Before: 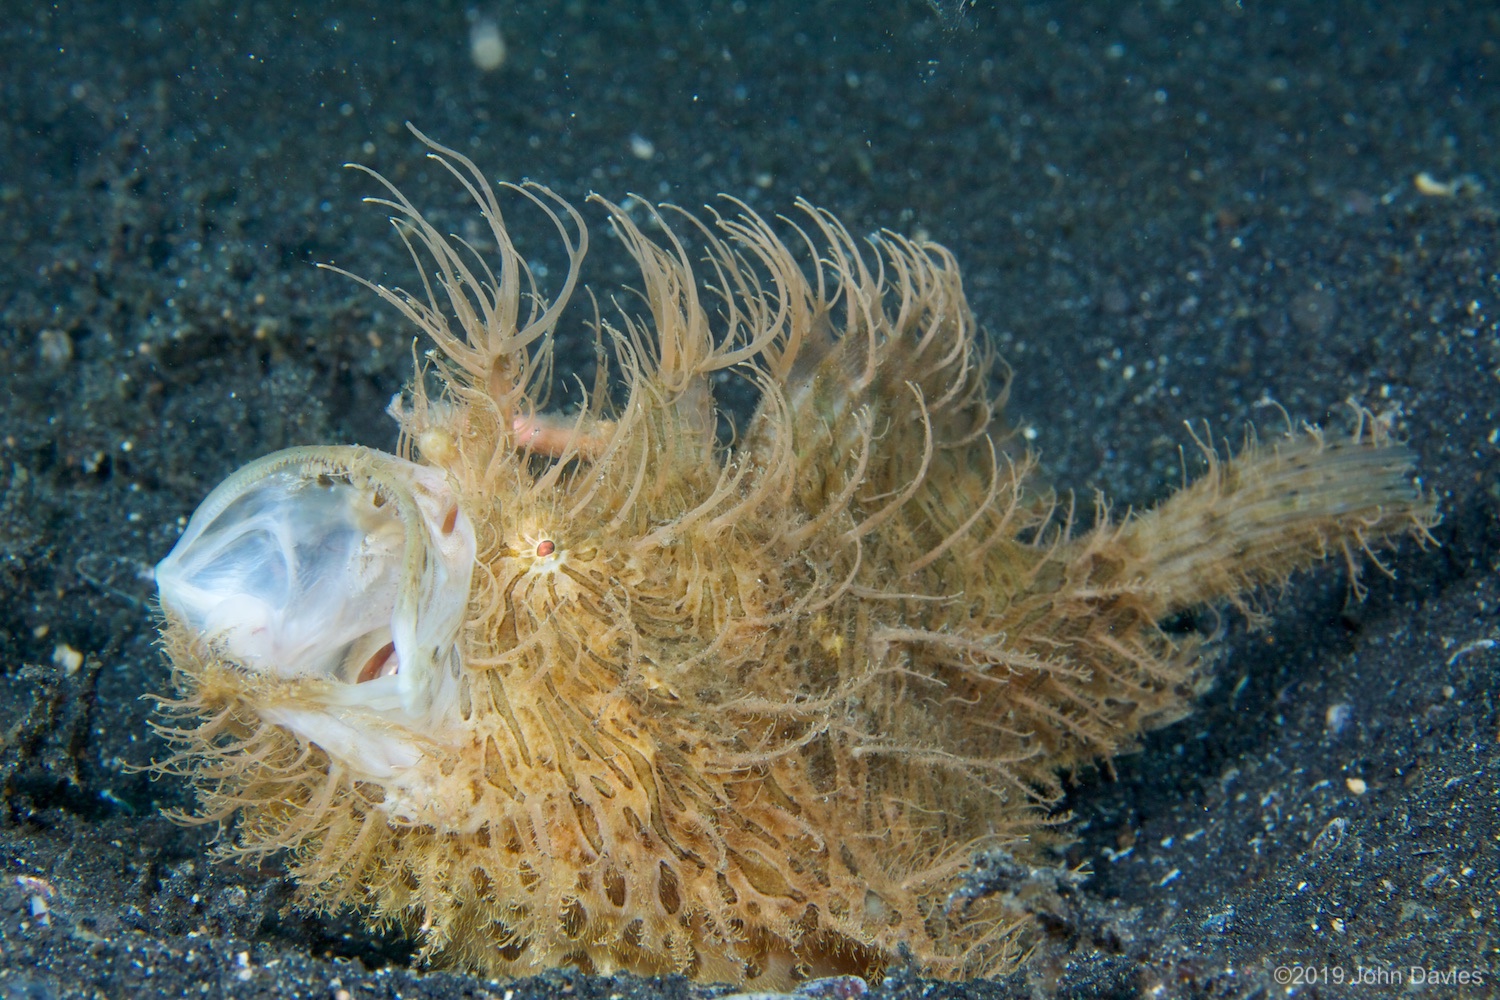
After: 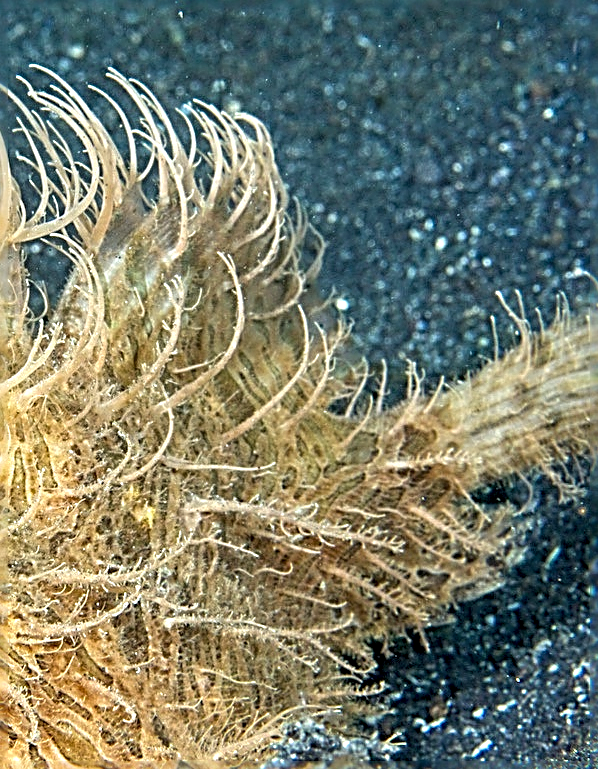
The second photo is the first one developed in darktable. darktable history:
sharpen: radius 3.185, amount 1.719
local contrast: on, module defaults
exposure: black level correction 0, exposure 1 EV, compensate highlight preservation false
crop: left 45.902%, top 12.946%, right 14.231%, bottom 10.088%
